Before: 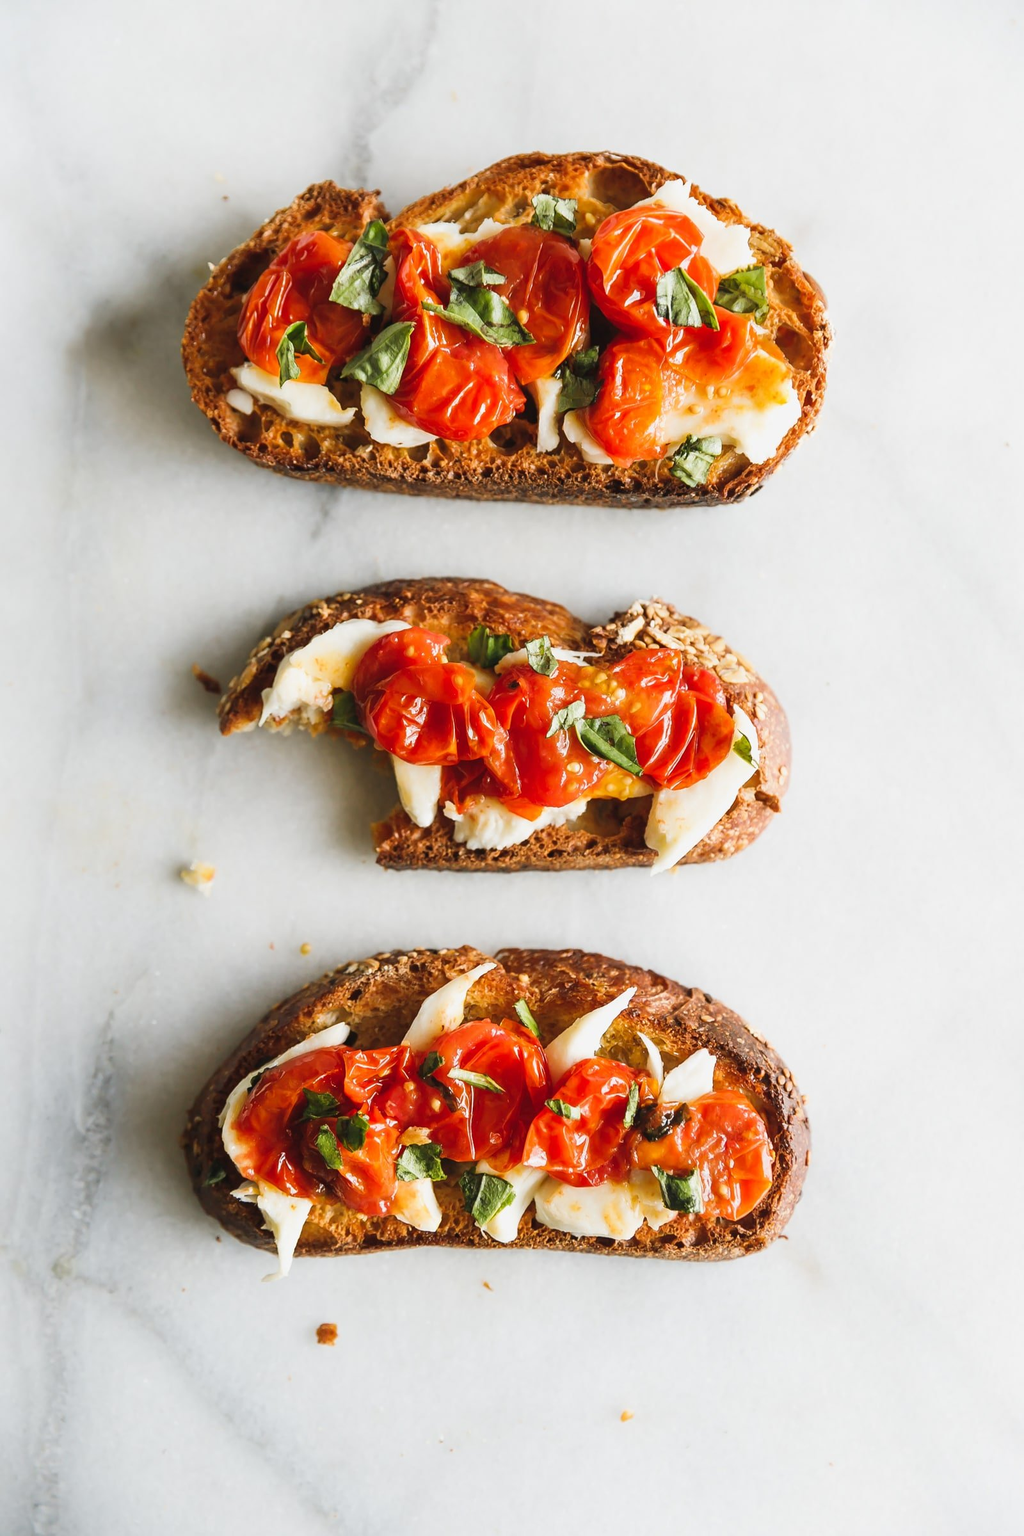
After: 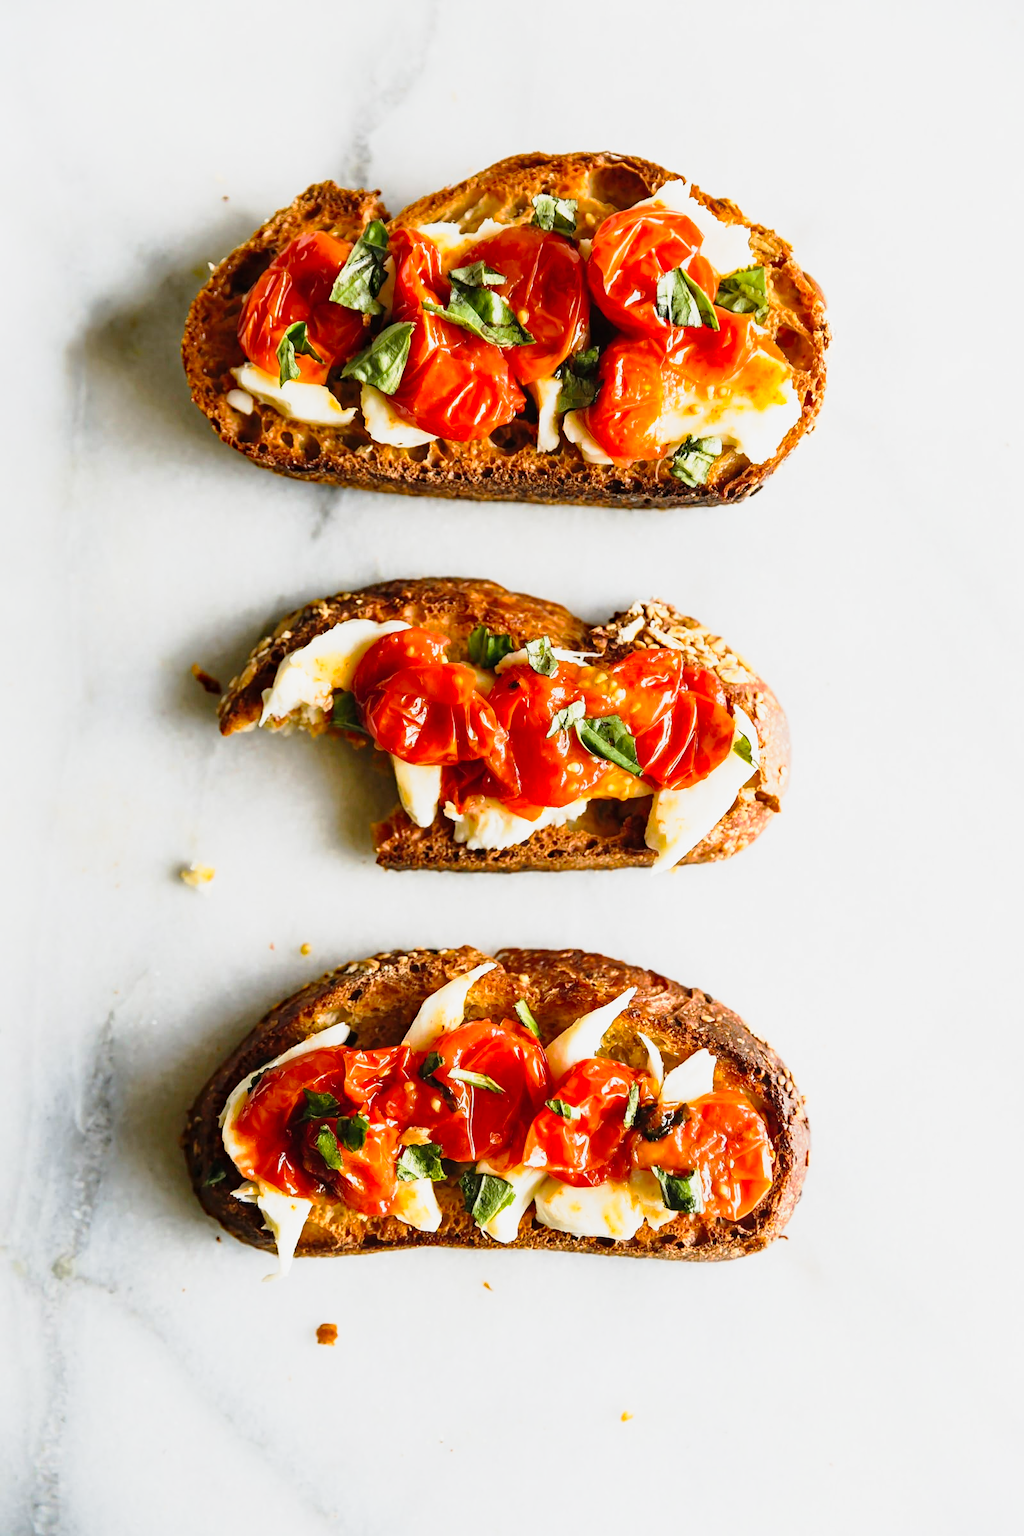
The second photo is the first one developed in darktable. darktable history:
haze removal: strength 0.509, distance 0.433, compatibility mode true, adaptive false
tone curve: curves: ch0 [(0, 0) (0.105, 0.068) (0.195, 0.162) (0.283, 0.283) (0.384, 0.404) (0.485, 0.531) (0.638, 0.681) (0.795, 0.879) (1, 0.977)]; ch1 [(0, 0) (0.161, 0.092) (0.35, 0.33) (0.379, 0.401) (0.456, 0.469) (0.498, 0.503) (0.531, 0.537) (0.596, 0.621) (0.635, 0.671) (1, 1)]; ch2 [(0, 0) (0.371, 0.362) (0.437, 0.437) (0.483, 0.484) (0.53, 0.515) (0.56, 0.58) (0.622, 0.606) (1, 1)], preserve colors none
